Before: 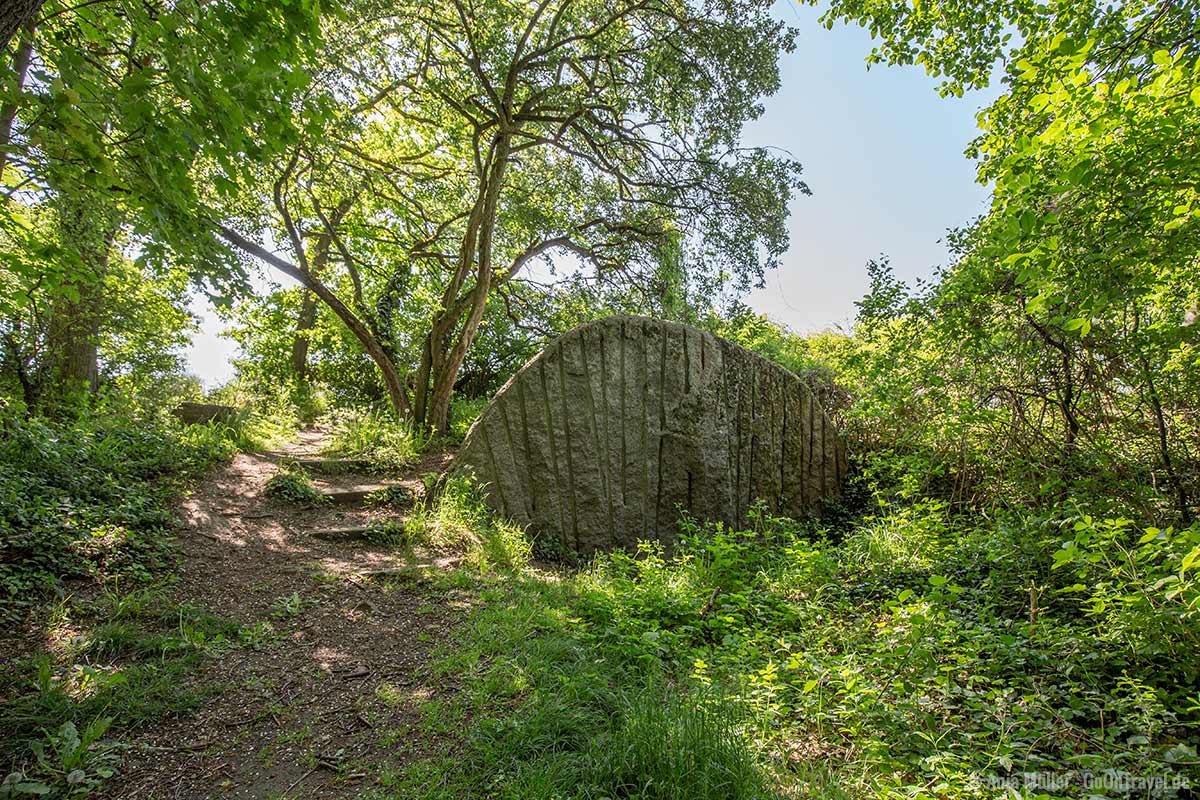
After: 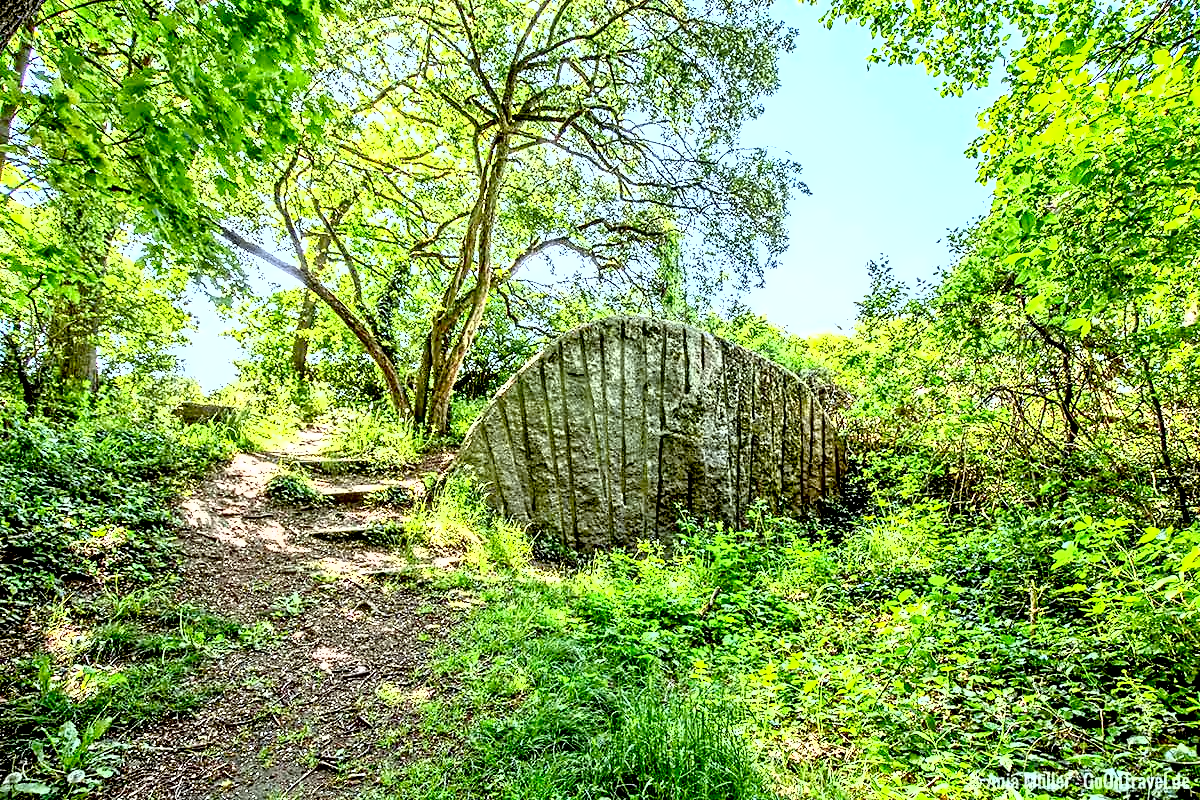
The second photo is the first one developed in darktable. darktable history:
shadows and highlights: shadows 36.72, highlights -27.2, soften with gaussian
color calibration: illuminant custom, x 0.368, y 0.373, temperature 4343.04 K
contrast equalizer: y [[0.5, 0.542, 0.583, 0.625, 0.667, 0.708], [0.5 ×6], [0.5 ×6], [0, 0.033, 0.067, 0.1, 0.133, 0.167], [0, 0.05, 0.1, 0.15, 0.2, 0.25]]
exposure: black level correction 0.014, exposure 1.793 EV, compensate highlight preservation false
